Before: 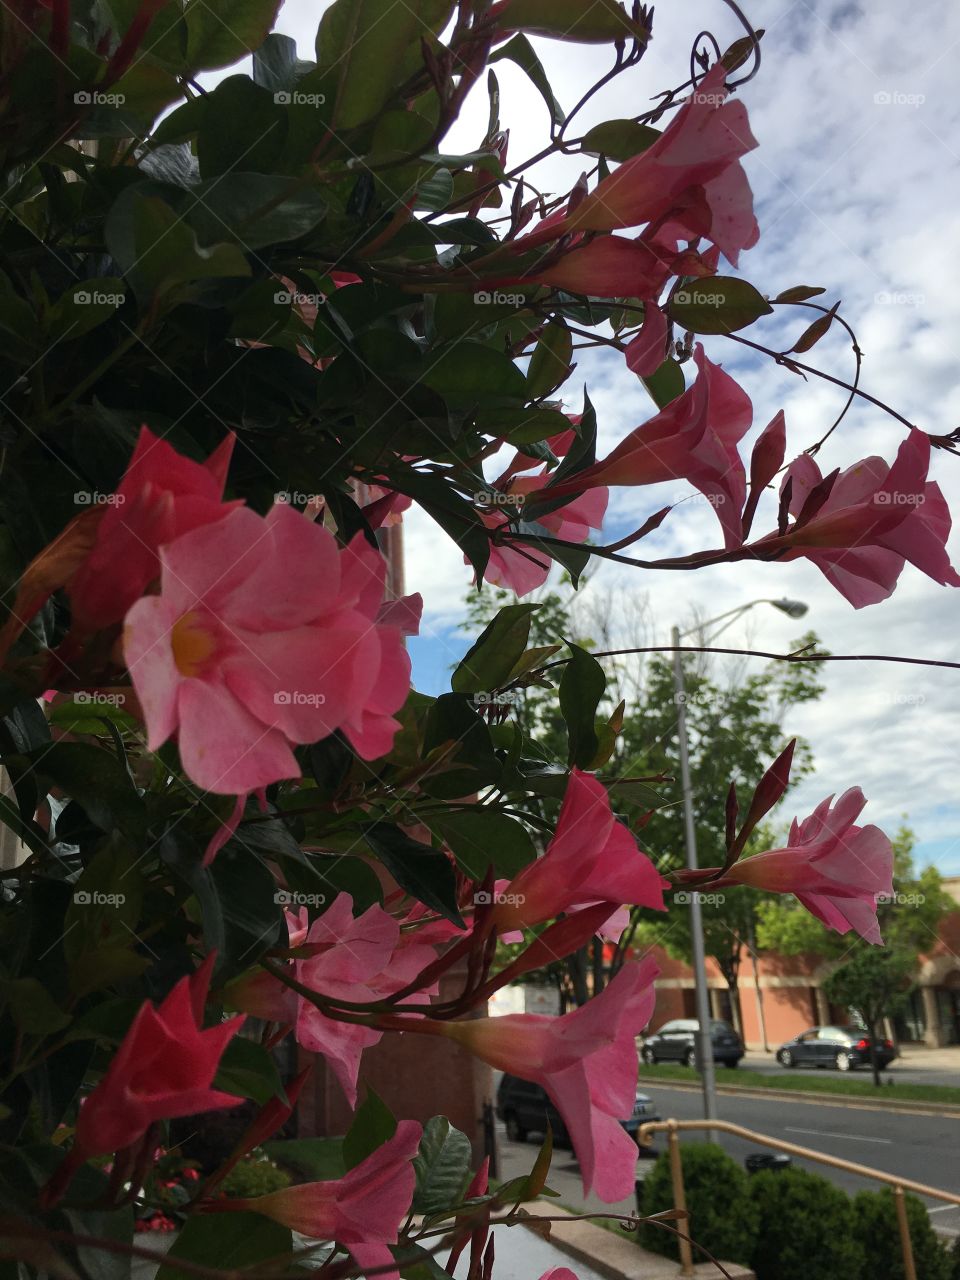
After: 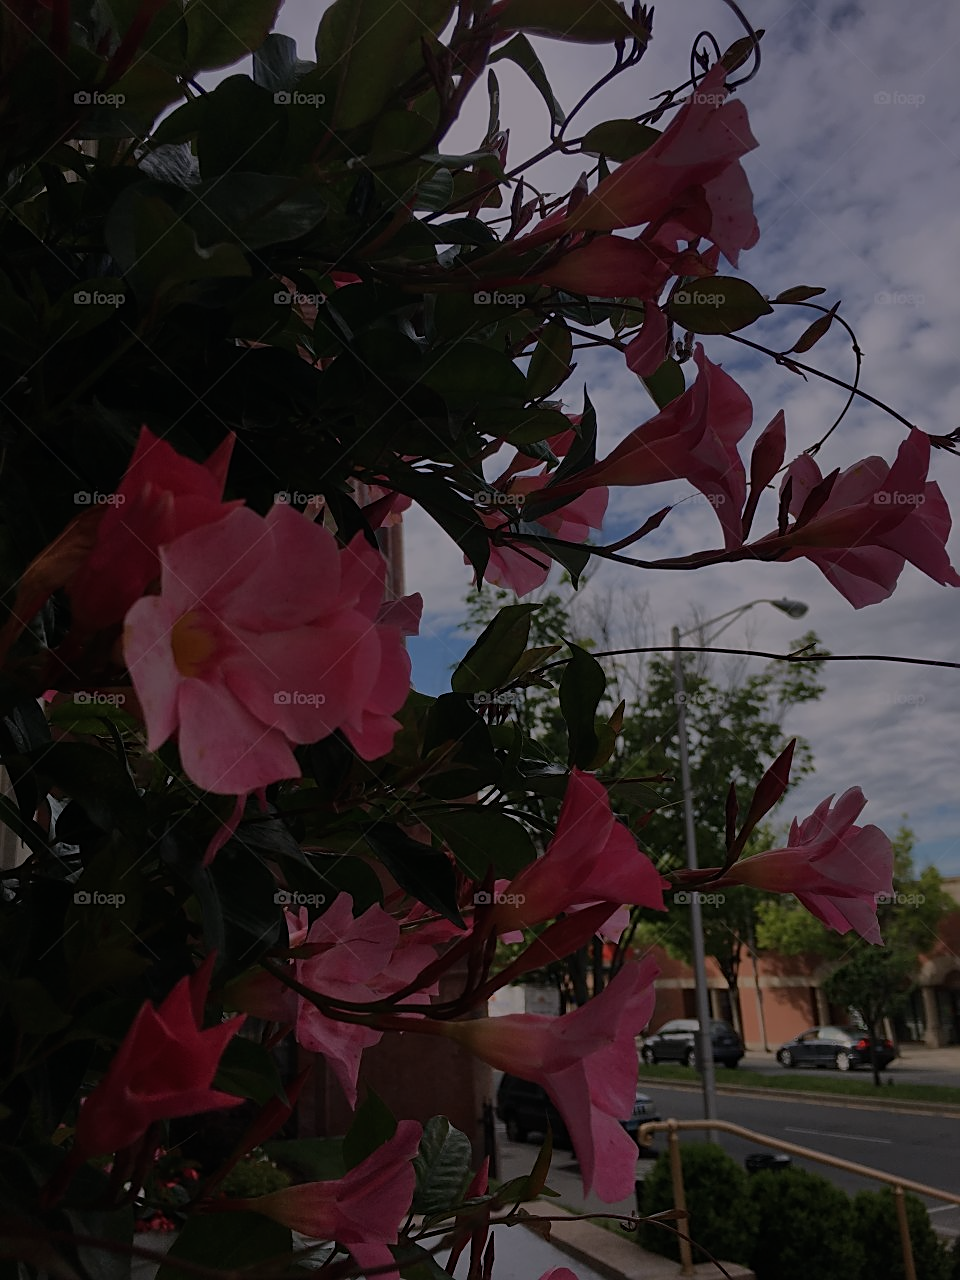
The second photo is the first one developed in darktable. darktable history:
shadows and highlights: shadows 25, highlights -25
exposure: exposure -2.002 EV, compensate highlight preservation false
white balance: red 1.05, blue 1.072
sharpen: on, module defaults
